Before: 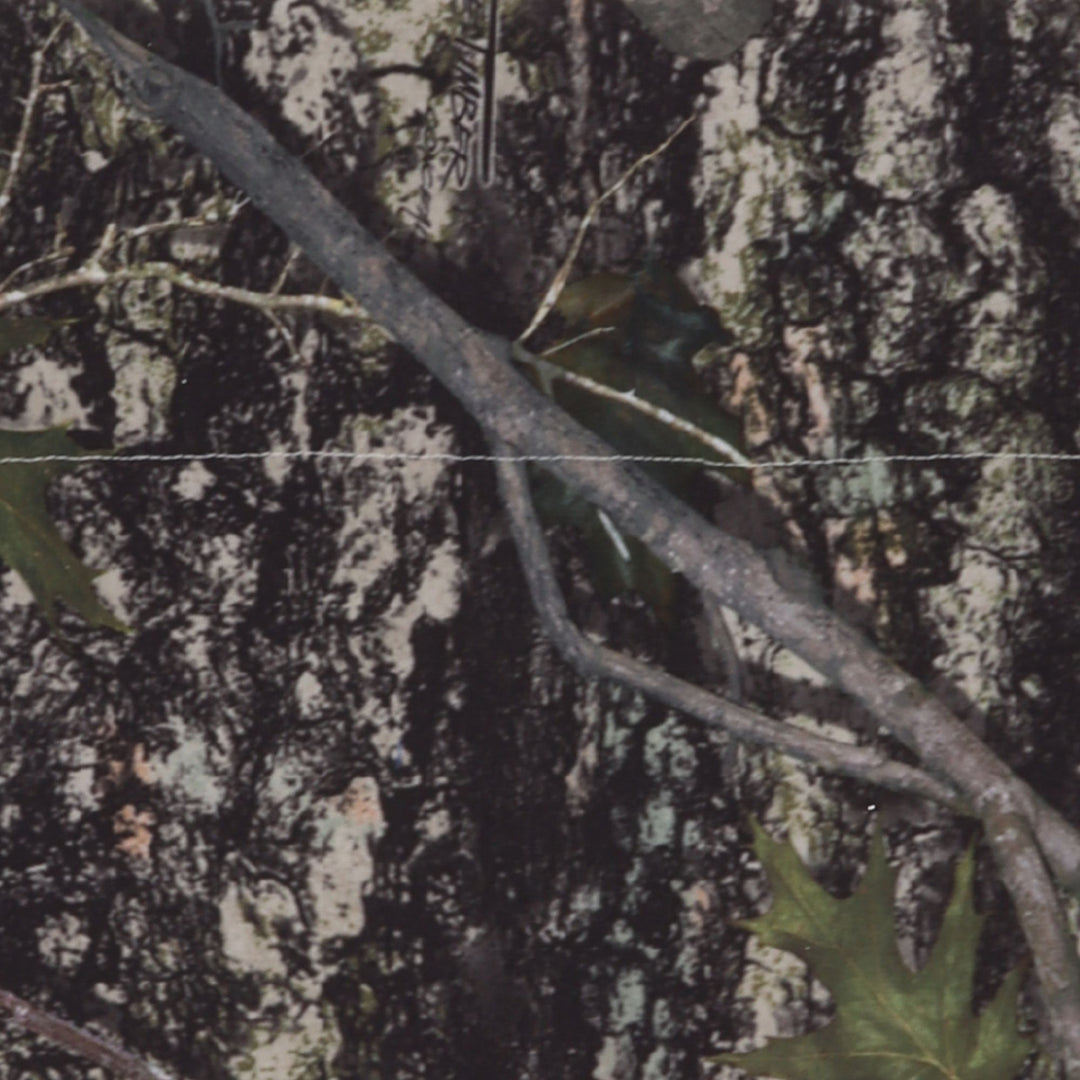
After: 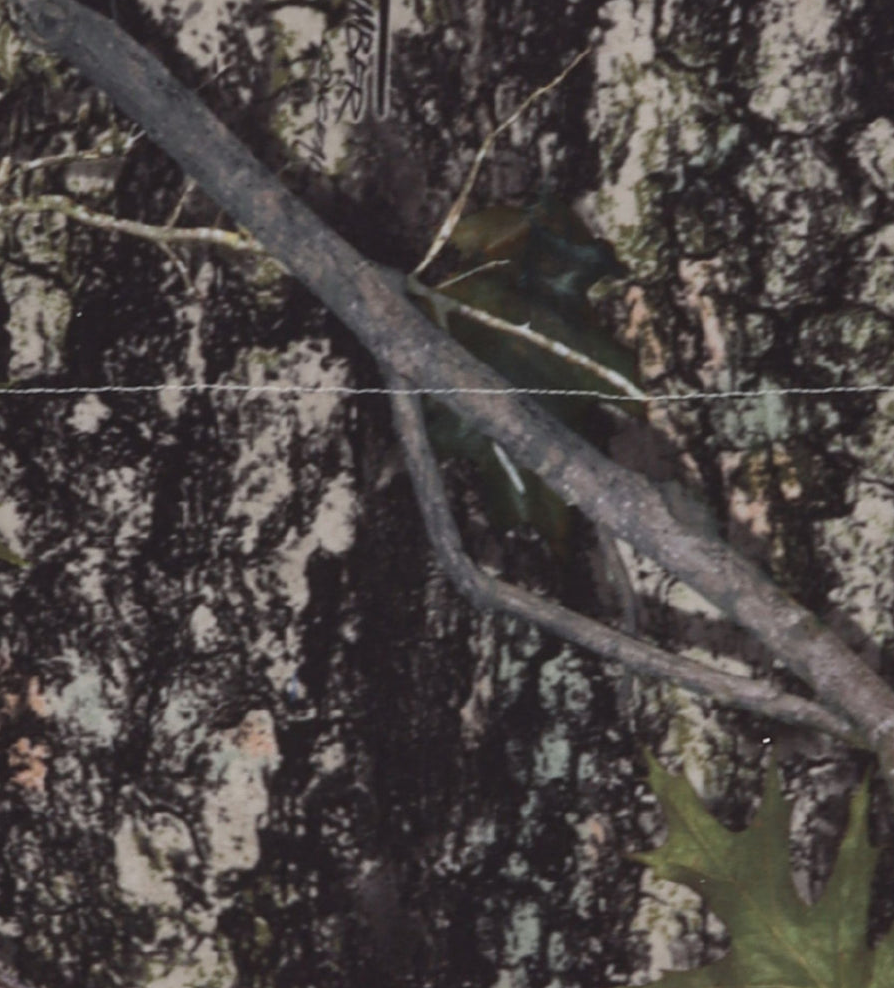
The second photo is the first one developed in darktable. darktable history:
crop: left 9.807%, top 6.259%, right 7.334%, bottom 2.177%
tone equalizer: on, module defaults
white balance: red 1, blue 1
